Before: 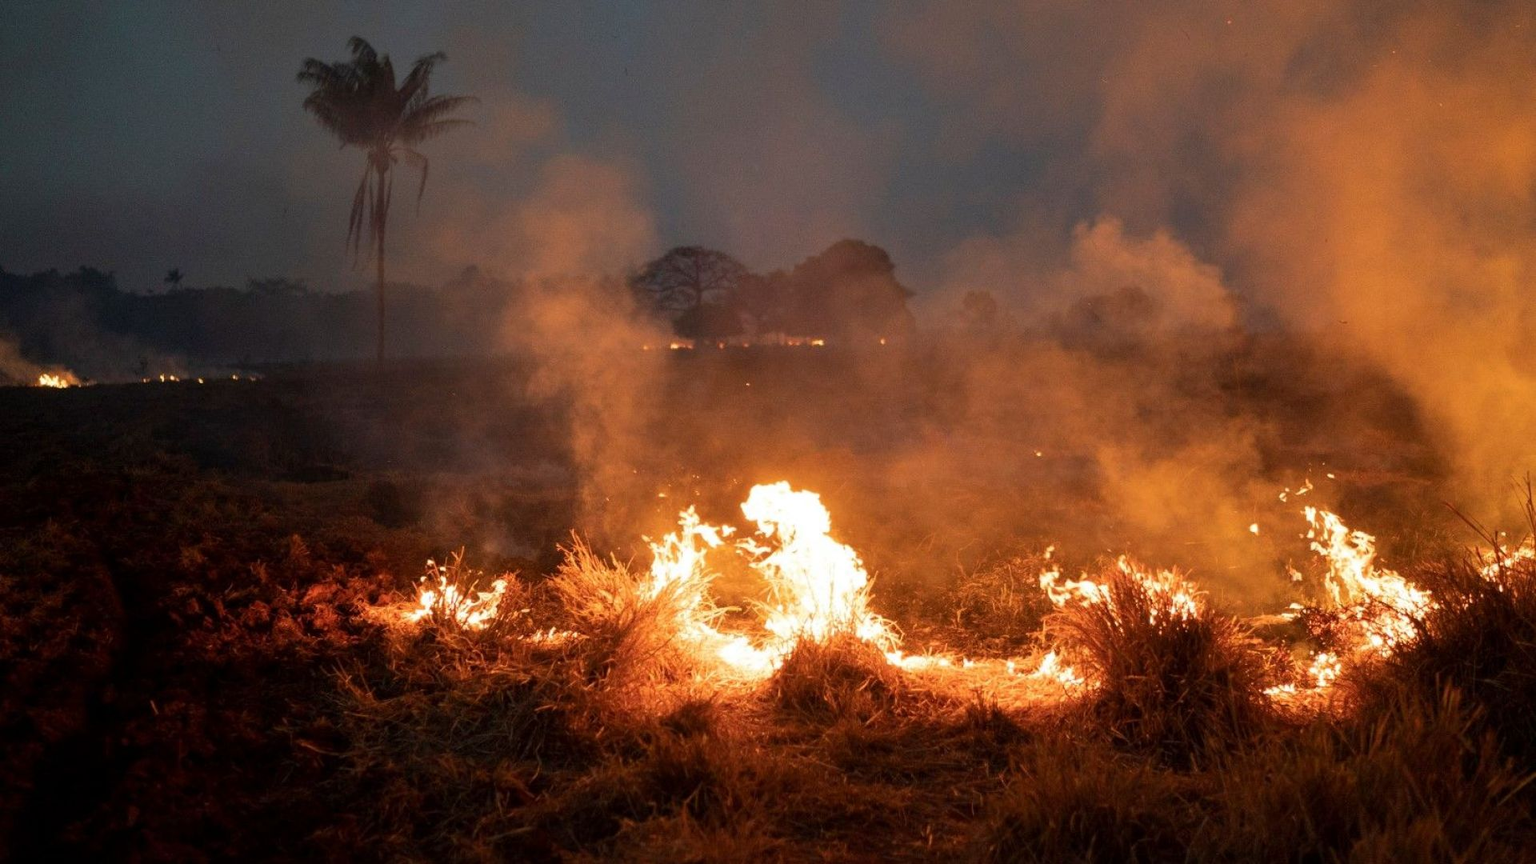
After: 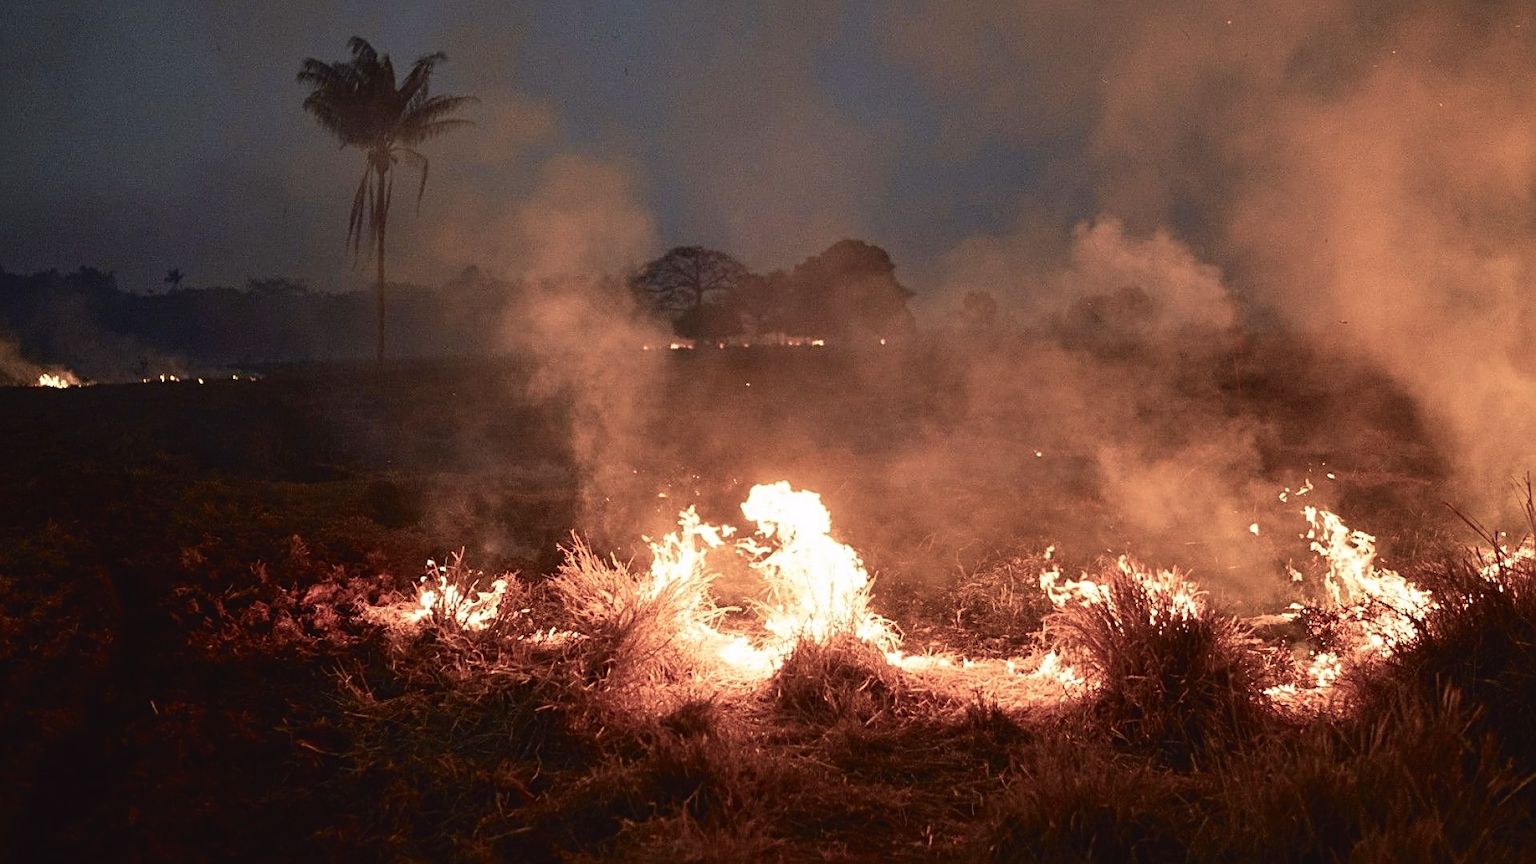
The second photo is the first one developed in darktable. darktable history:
white balance: red 0.978, blue 0.999
color balance: input saturation 100.43%, contrast fulcrum 14.22%, output saturation 70.41%
tone curve: curves: ch0 [(0, 0.036) (0.119, 0.115) (0.461, 0.479) (0.715, 0.767) (0.817, 0.865) (1, 0.998)]; ch1 [(0, 0) (0.377, 0.416) (0.44, 0.478) (0.487, 0.498) (0.514, 0.525) (0.538, 0.552) (0.67, 0.688) (1, 1)]; ch2 [(0, 0) (0.38, 0.405) (0.463, 0.445) (0.492, 0.486) (0.524, 0.541) (0.578, 0.59) (0.653, 0.658) (1, 1)], color space Lab, independent channels, preserve colors none
sharpen: radius 2.676, amount 0.669
